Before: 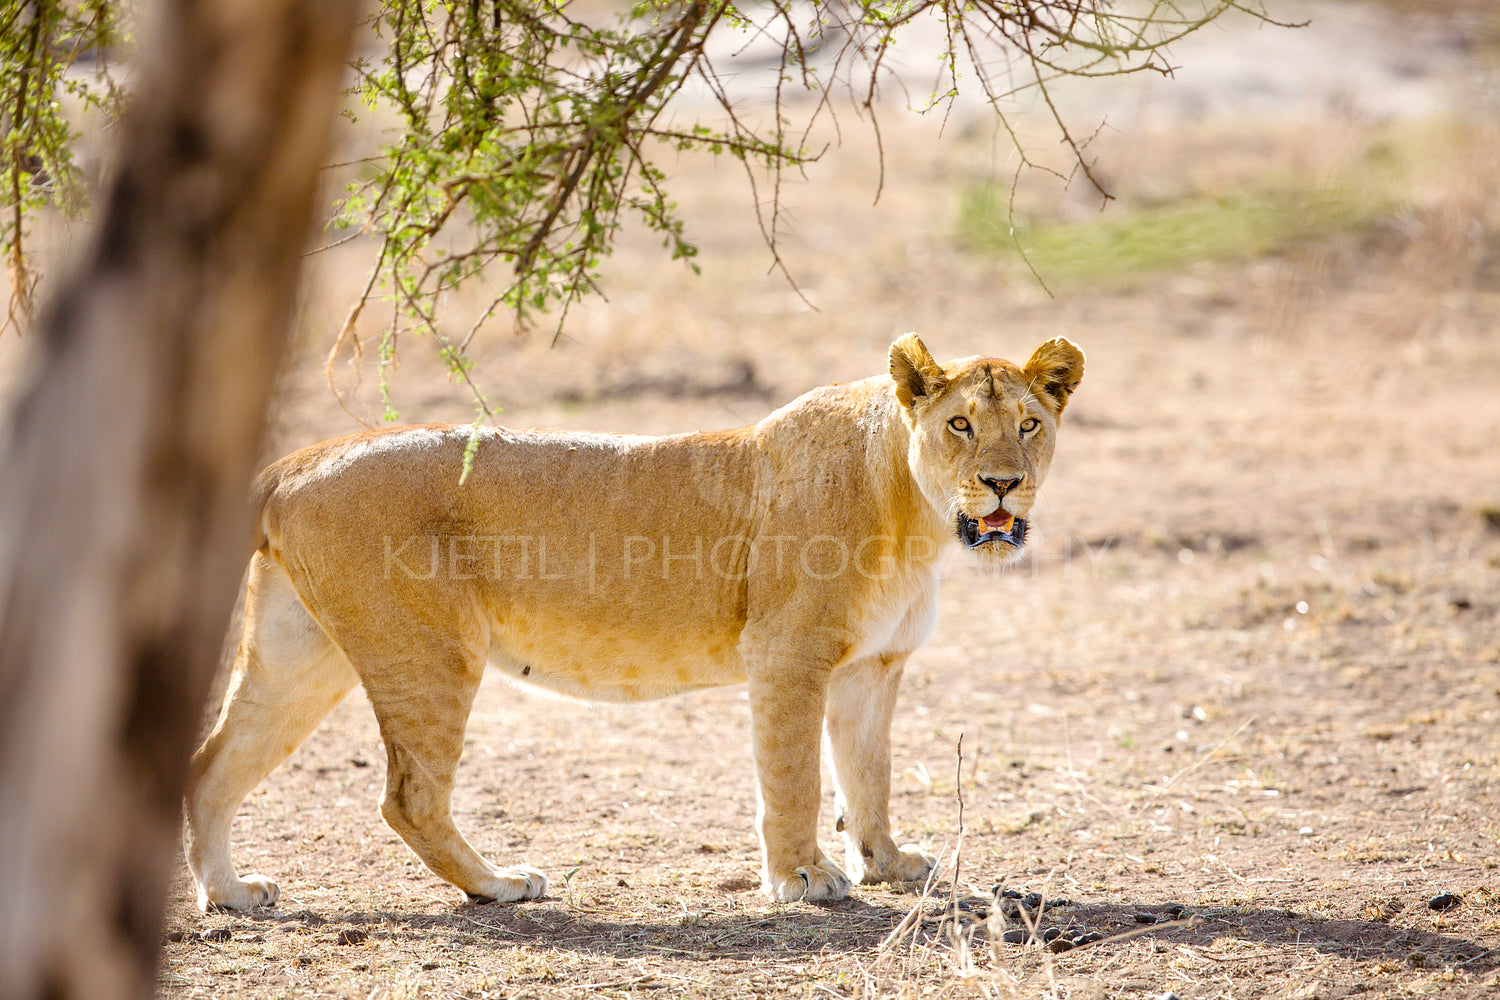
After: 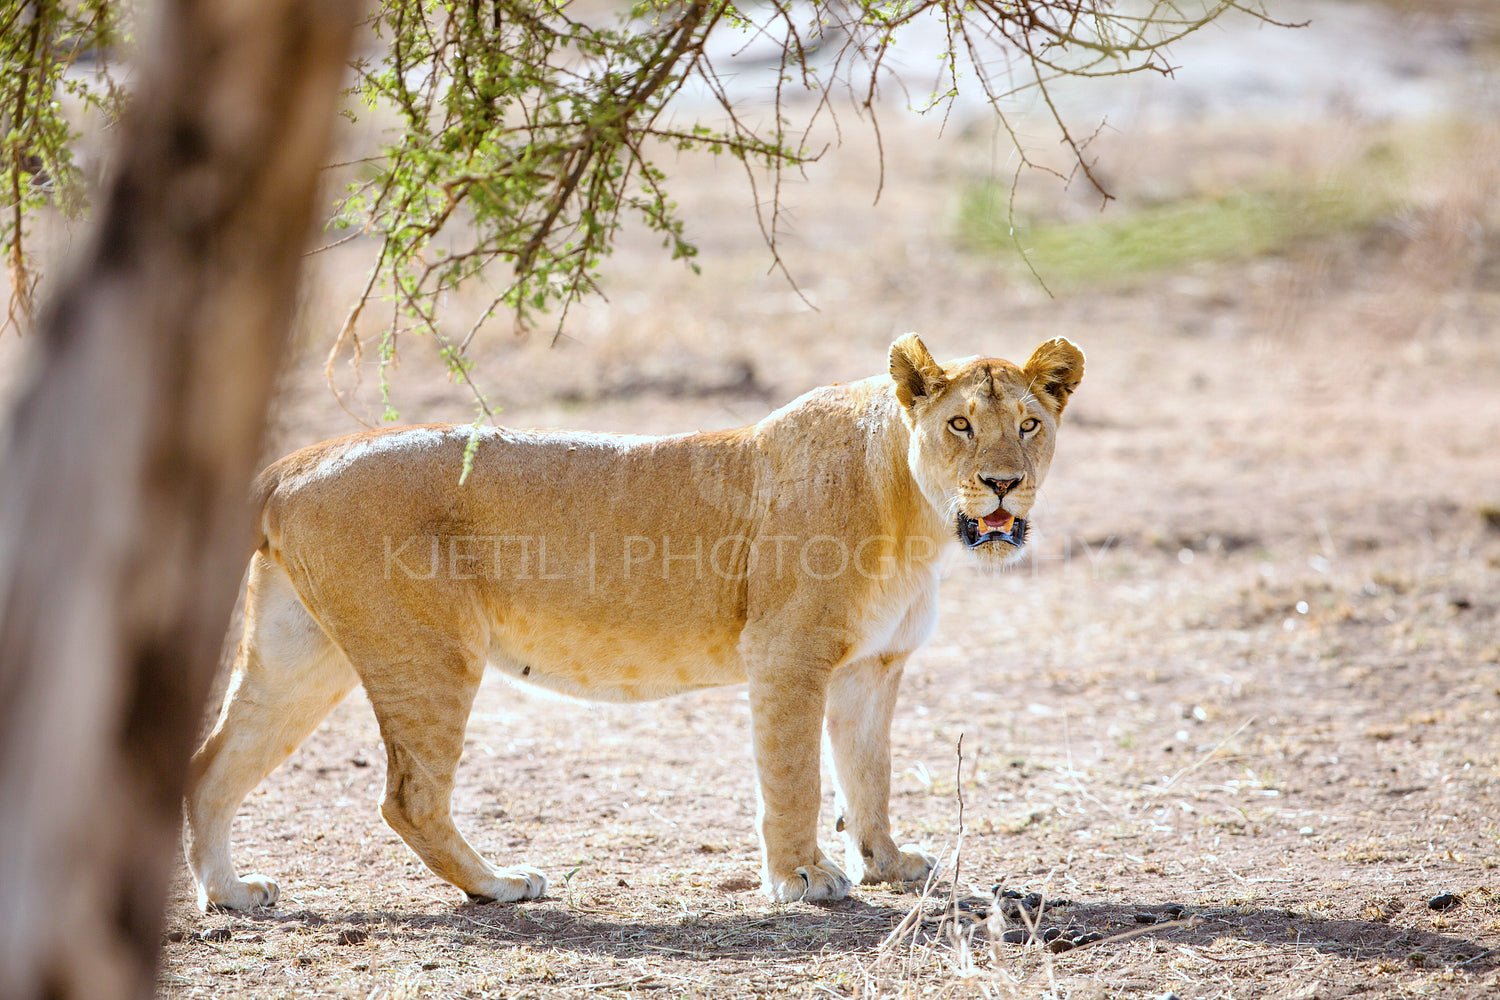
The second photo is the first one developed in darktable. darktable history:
color correction: highlights a* -3.82, highlights b* -11.04
